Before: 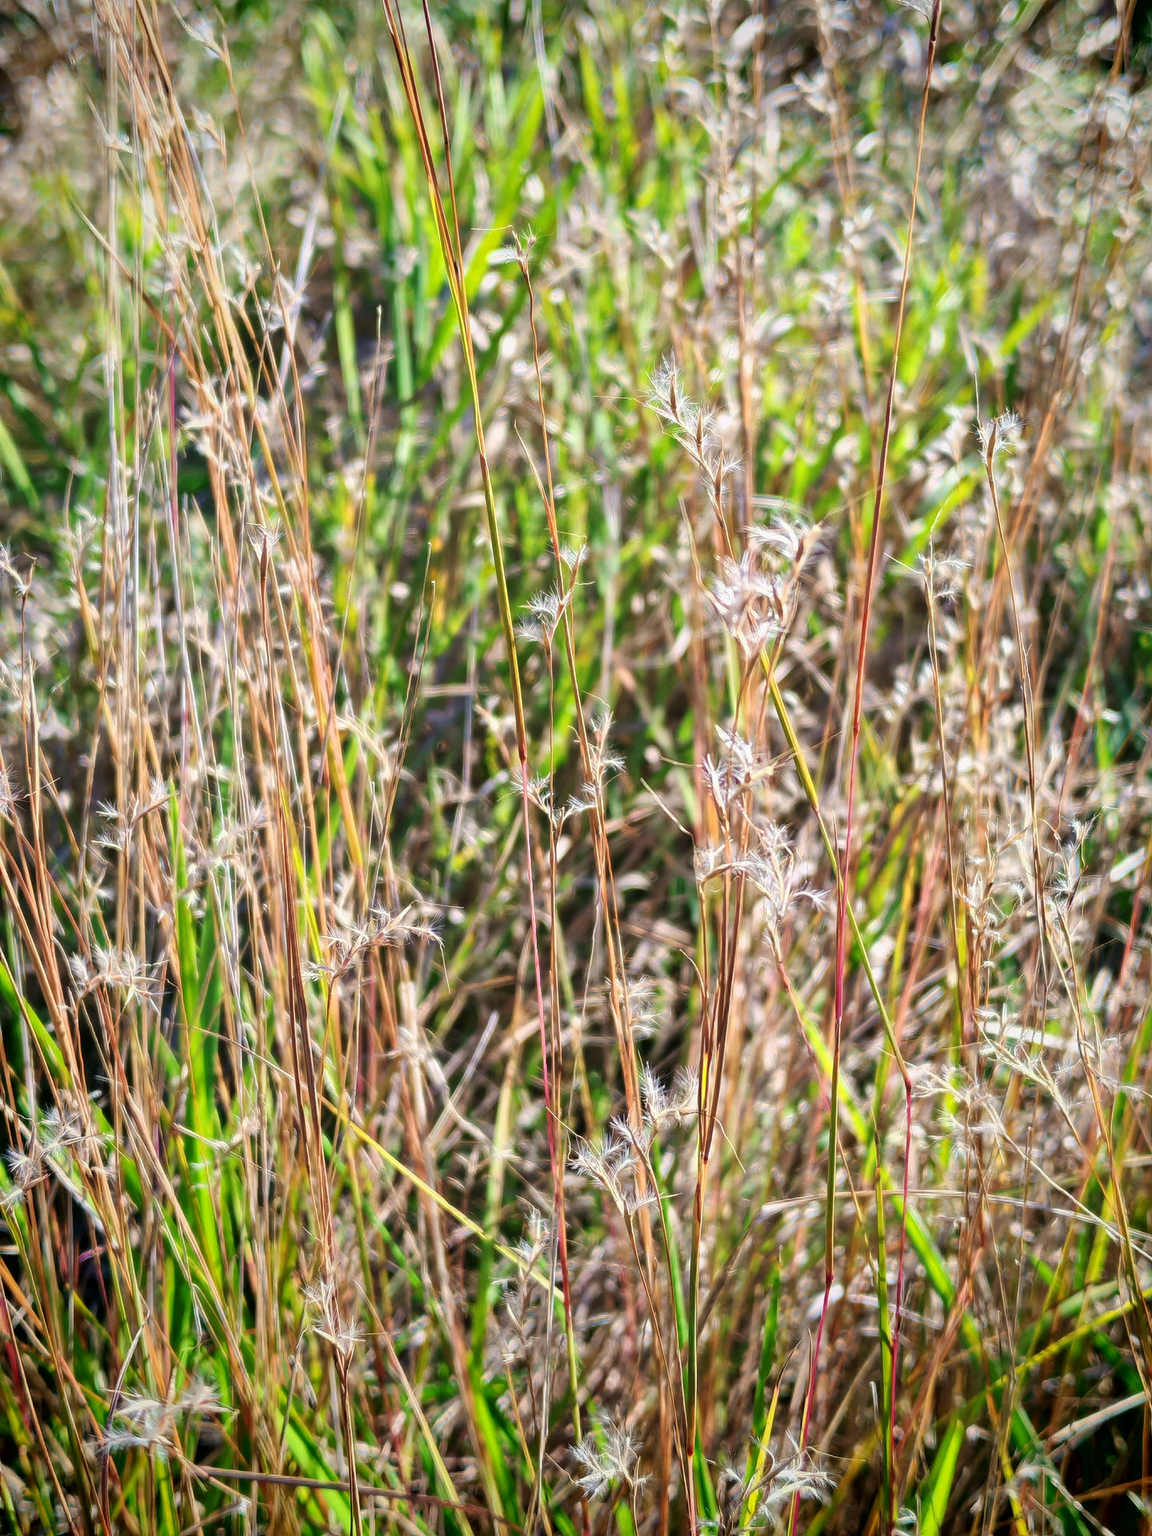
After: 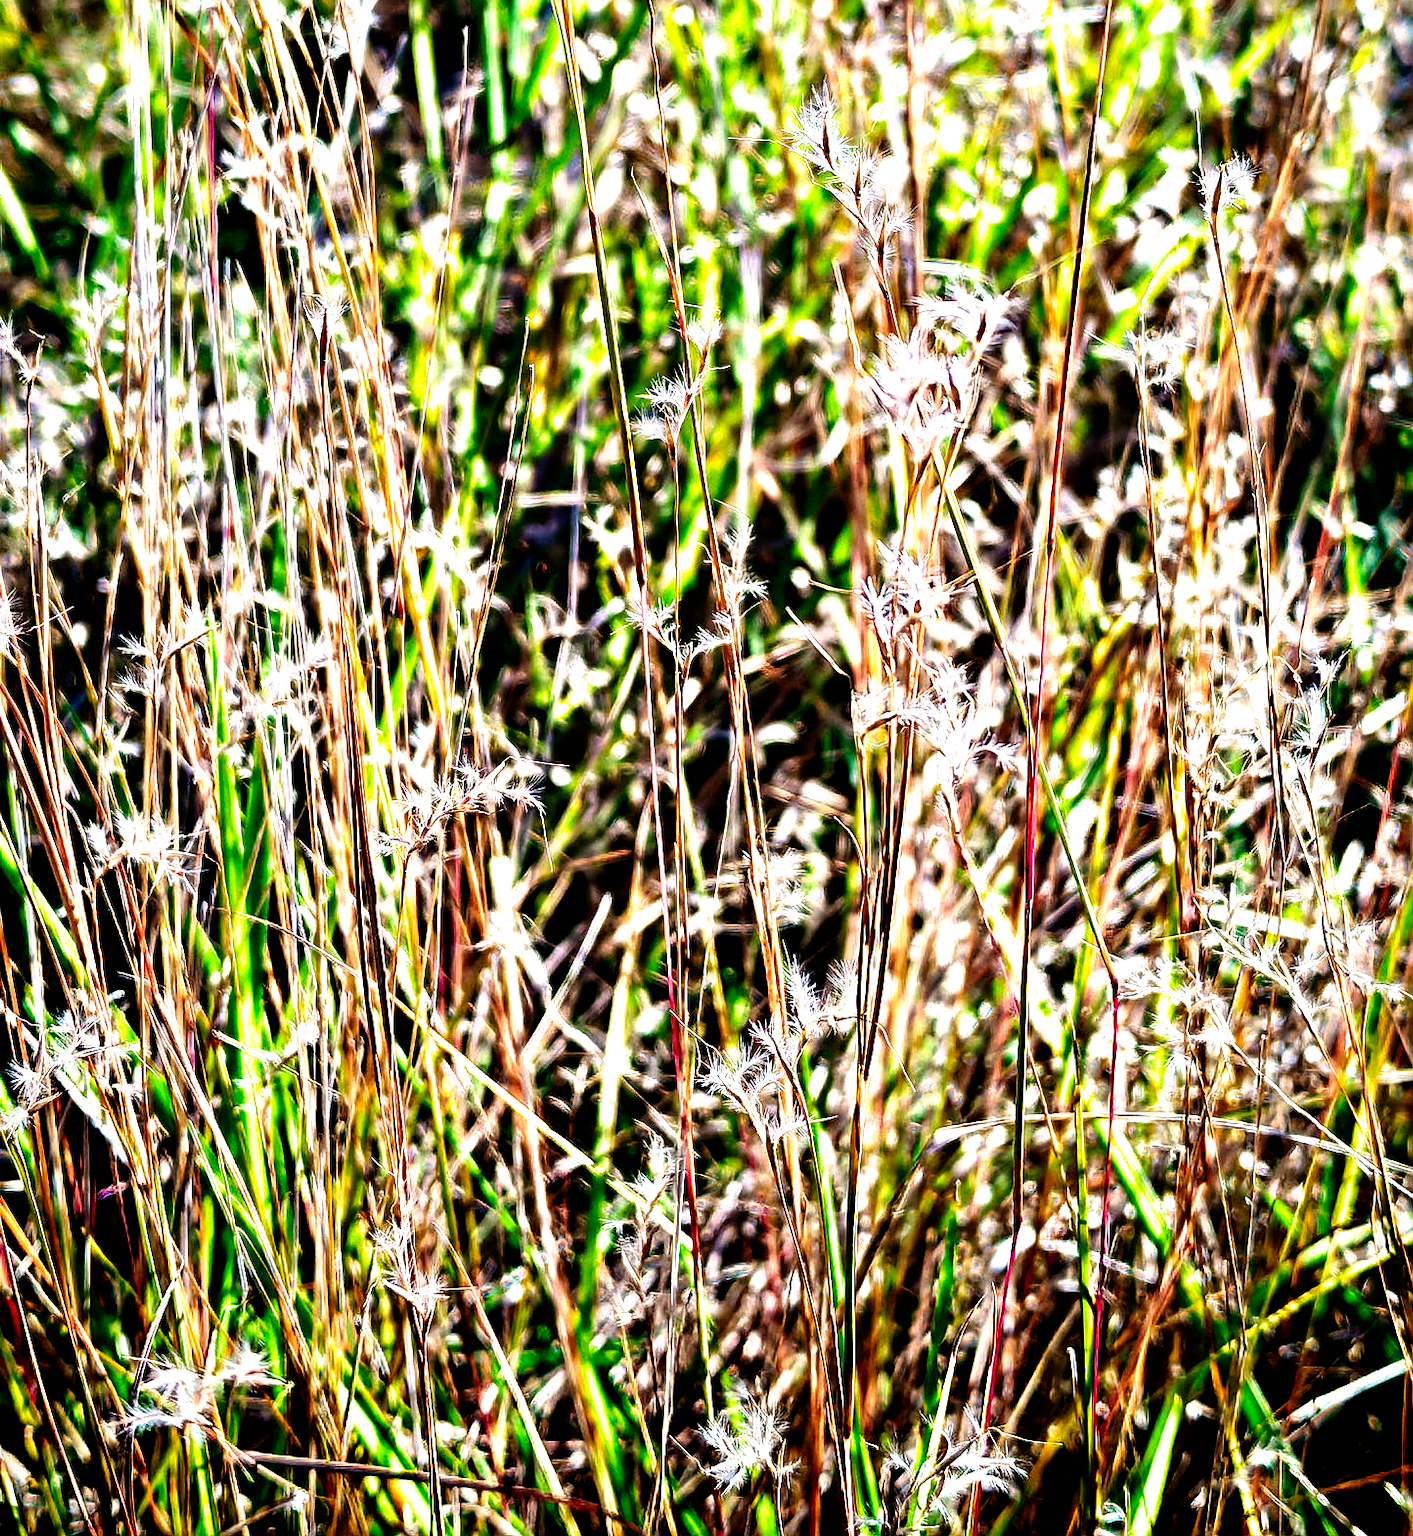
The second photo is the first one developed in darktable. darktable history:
sharpen: on, module defaults
filmic rgb: black relative exposure -8.25 EV, white relative exposure 2.24 EV, hardness 7.06, latitude 85.22%, contrast 1.681, highlights saturation mix -3.13%, shadows ↔ highlights balance -2.08%, preserve chrominance no, color science v5 (2021), contrast in shadows safe, contrast in highlights safe
crop and rotate: top 18.486%
contrast equalizer: octaves 7, y [[0.6 ×6], [0.55 ×6], [0 ×6], [0 ×6], [0 ×6]]
